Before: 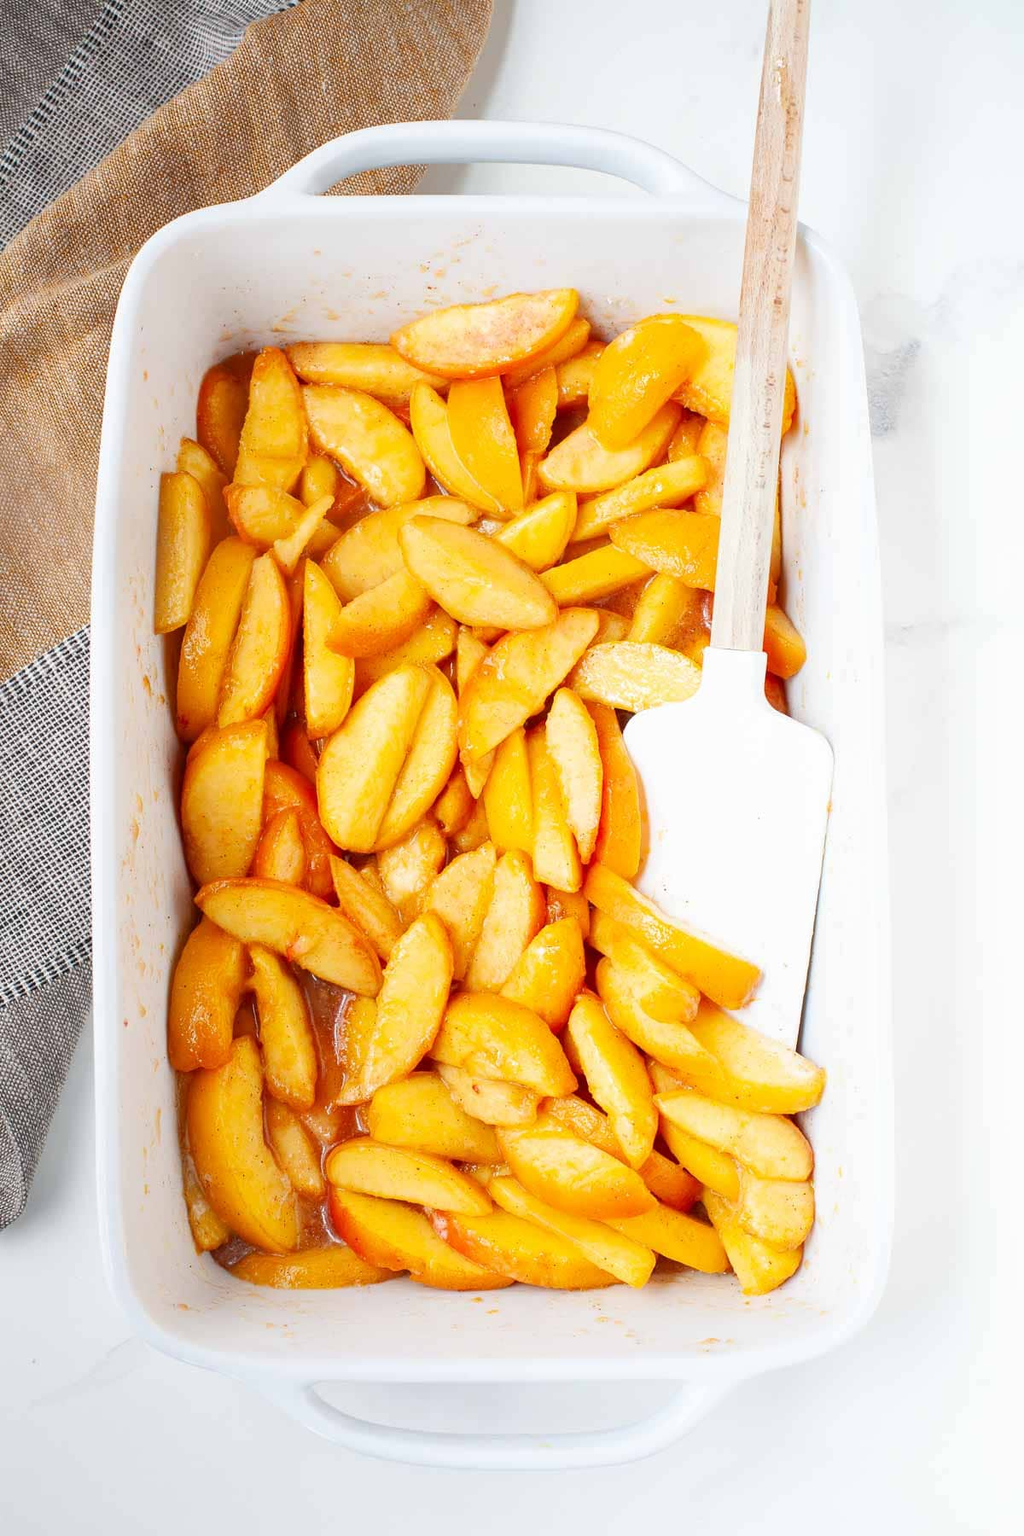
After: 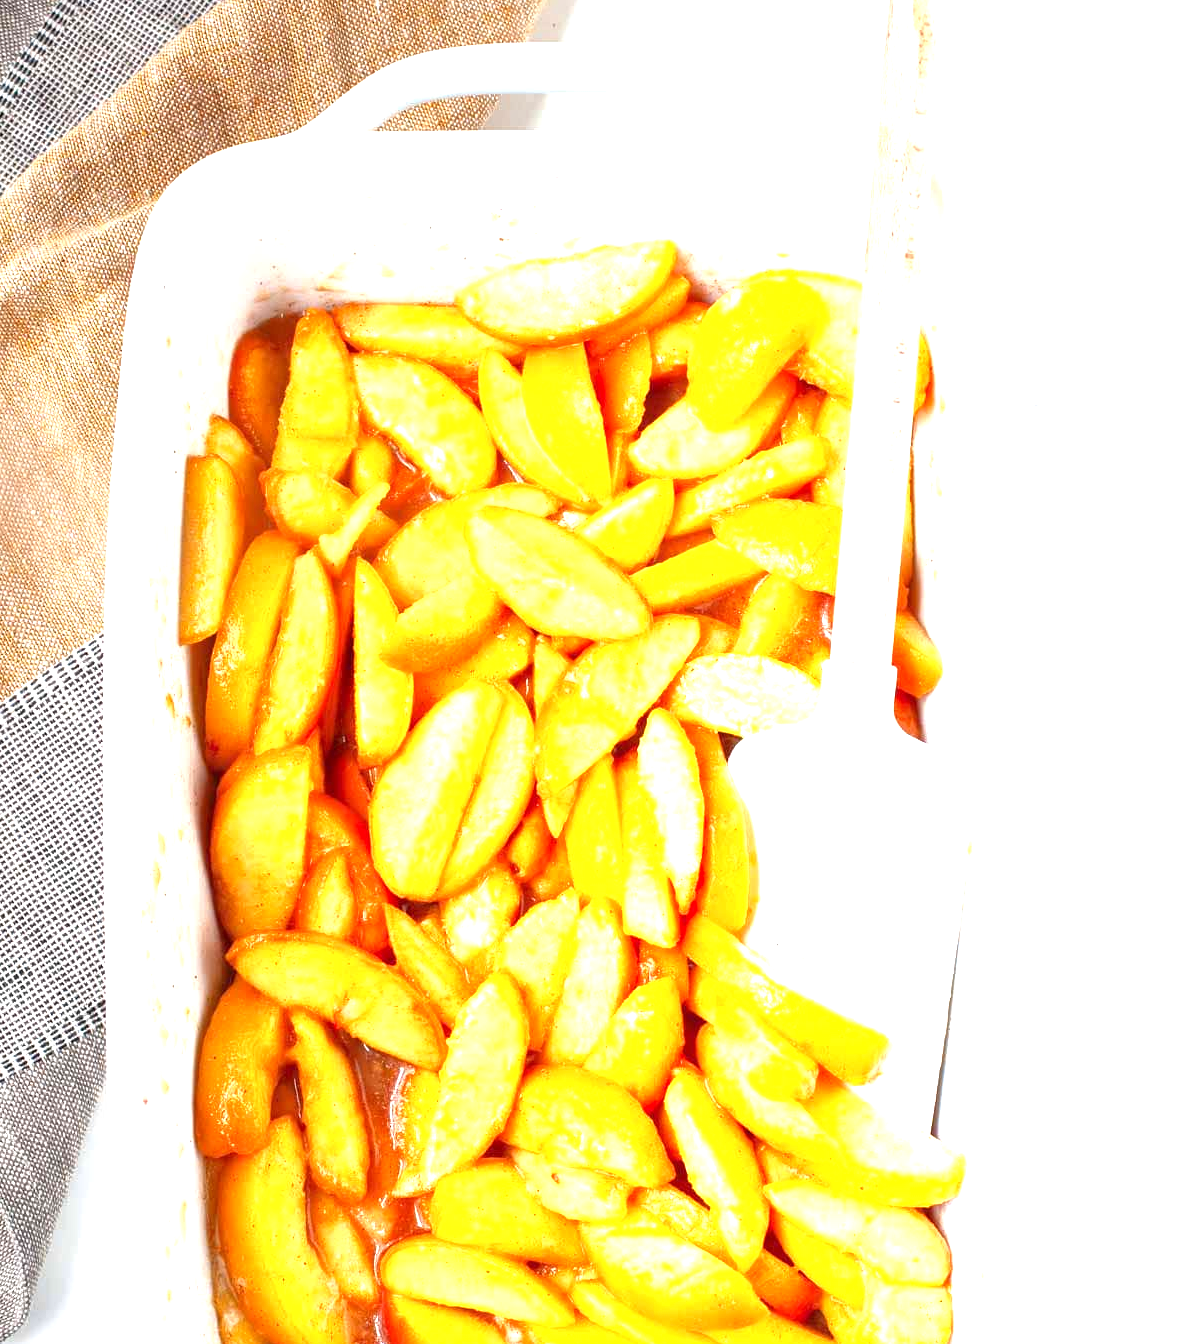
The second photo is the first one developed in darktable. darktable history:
crop: left 0.231%, top 5.484%, bottom 19.848%
exposure: black level correction 0, exposure 1.105 EV, compensate exposure bias true, compensate highlight preservation false
local contrast: mode bilateral grid, contrast 19, coarseness 50, detail 129%, midtone range 0.2
